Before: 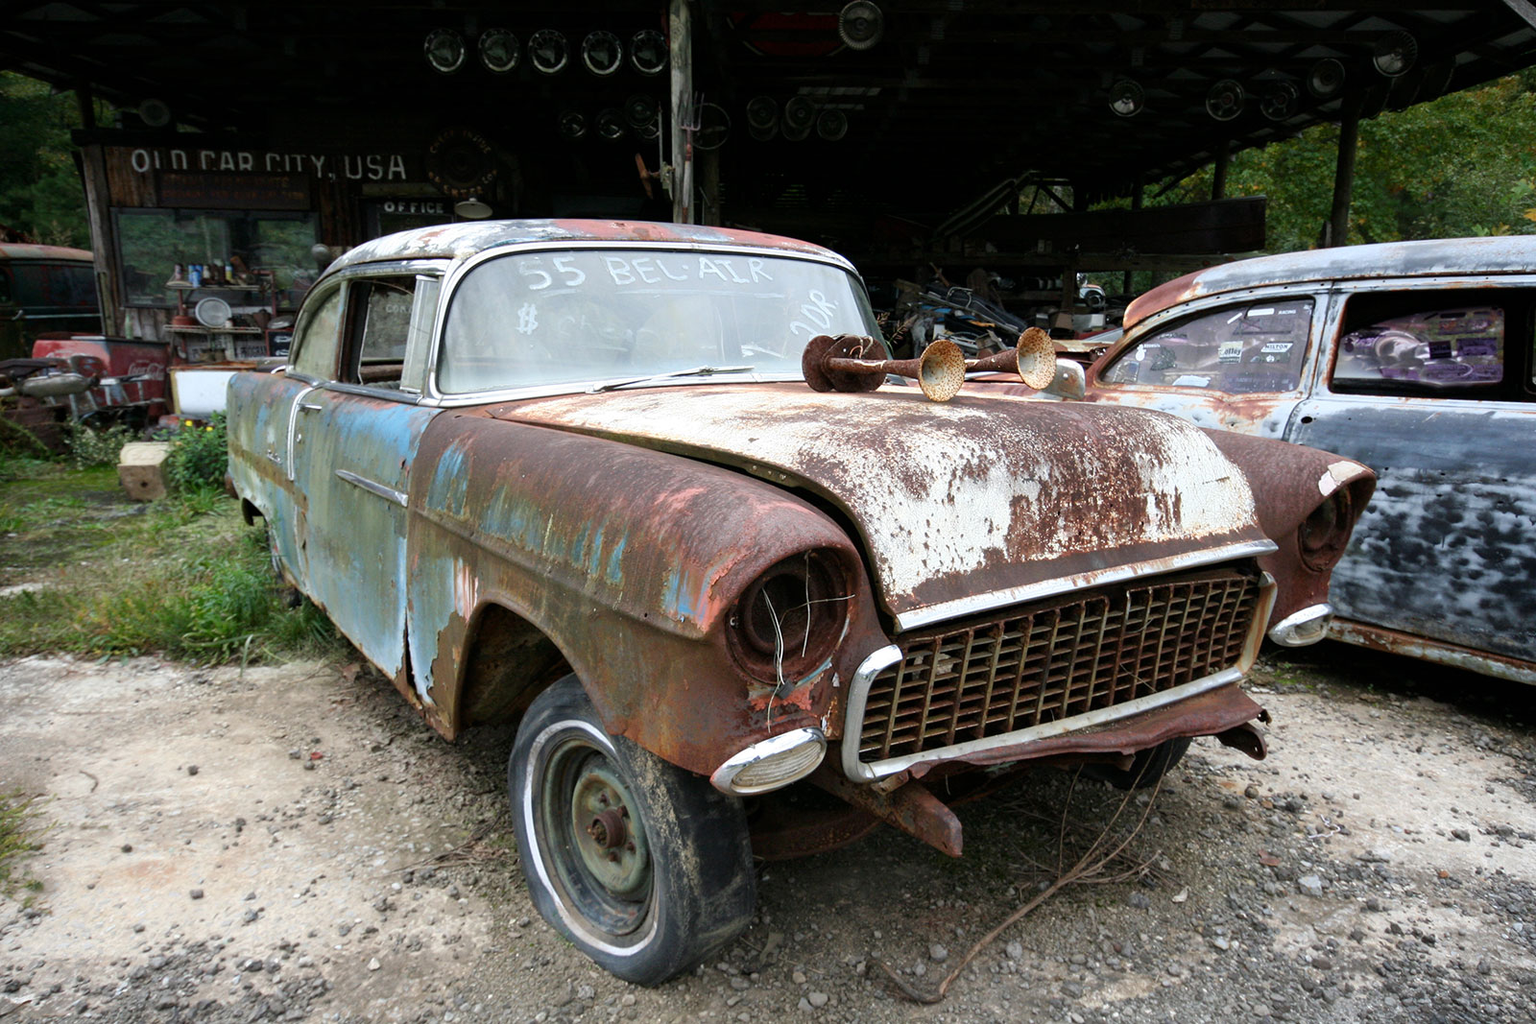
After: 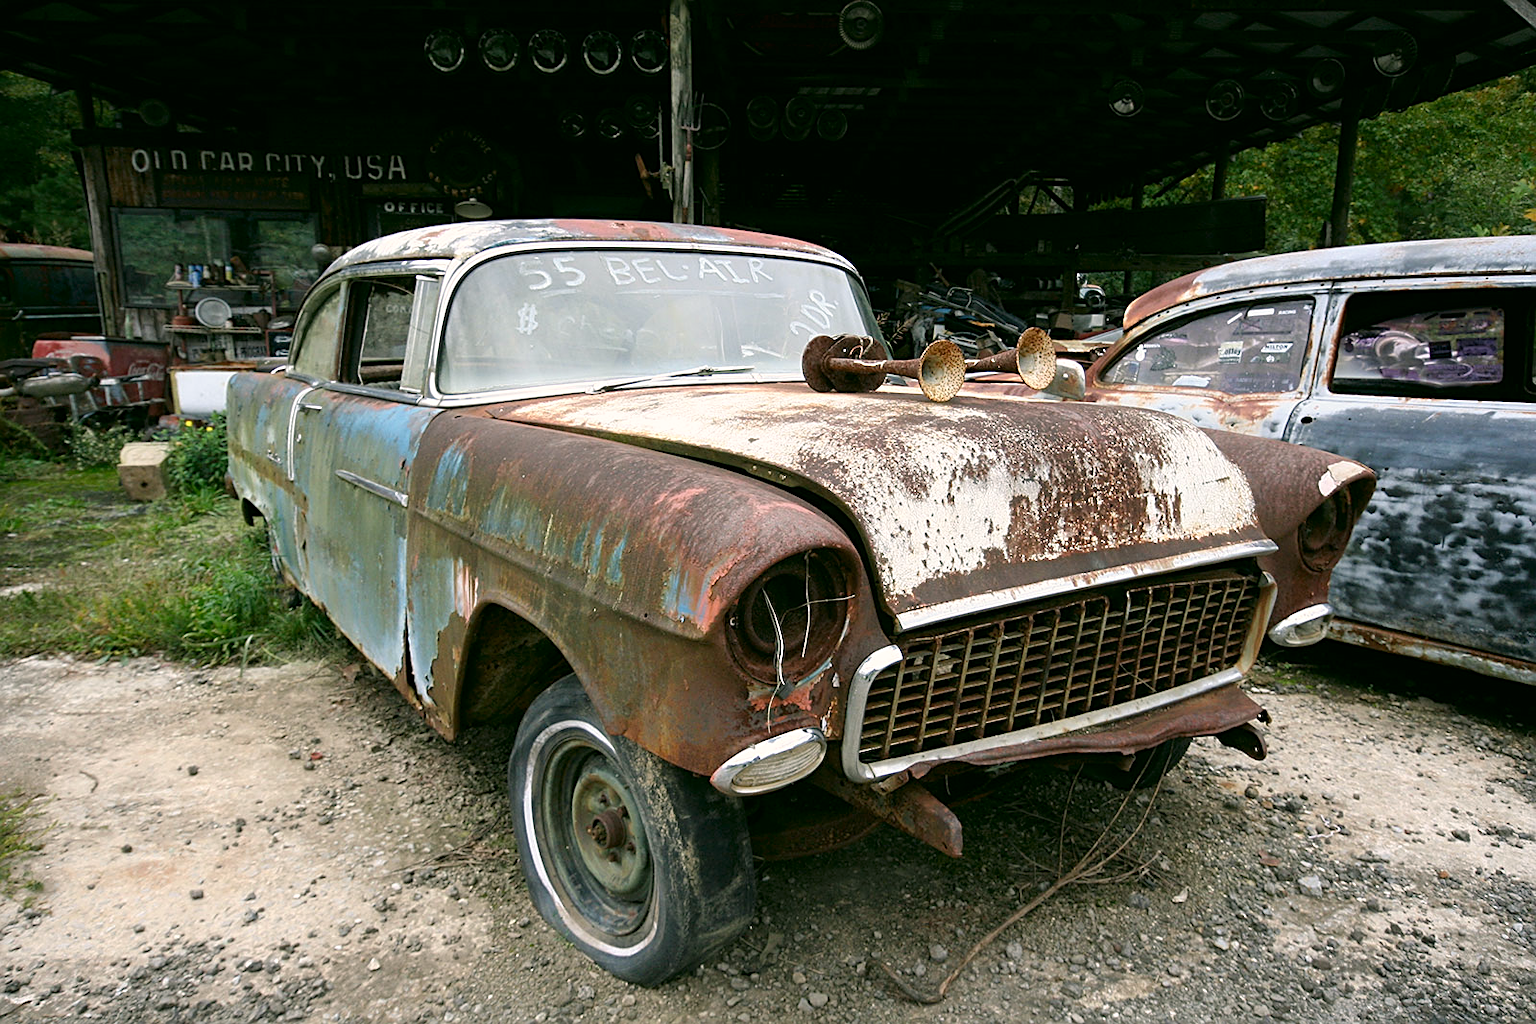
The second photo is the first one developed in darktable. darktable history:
color correction: highlights a* 3.98, highlights b* 4.92, shadows a* -7.11, shadows b* 4.72
sharpen: on, module defaults
